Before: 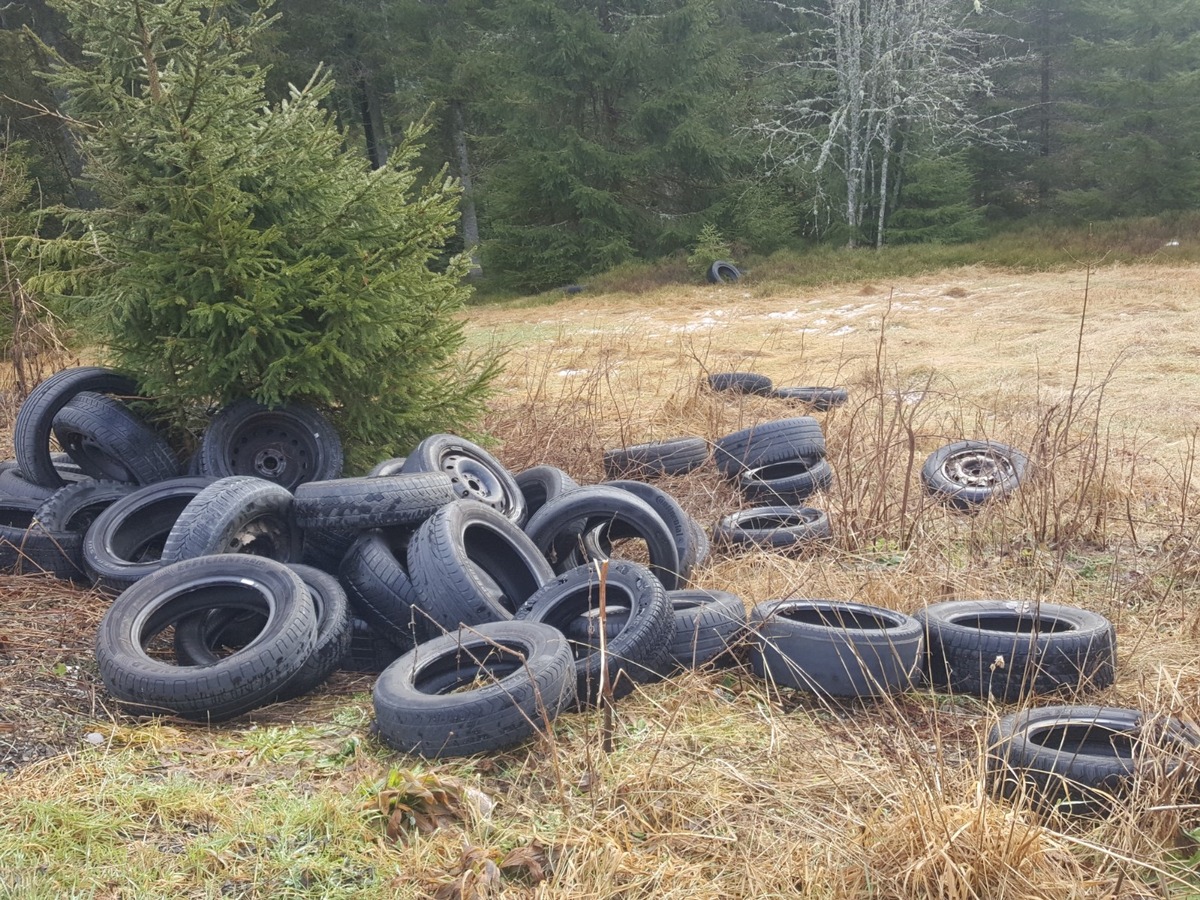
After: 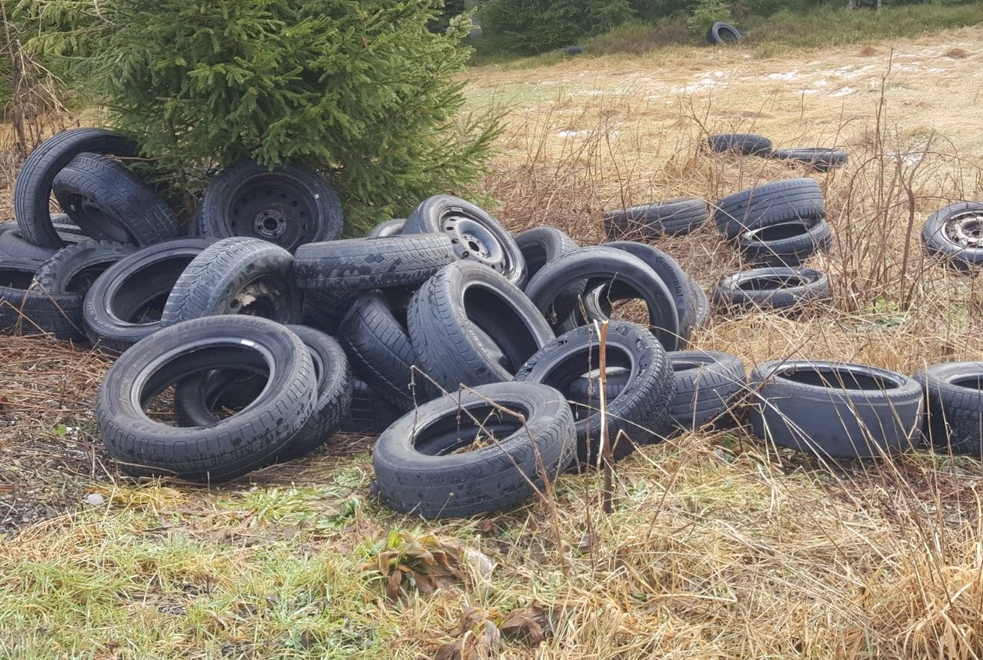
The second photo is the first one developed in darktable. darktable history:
crop: top 26.635%, right 18.016%
